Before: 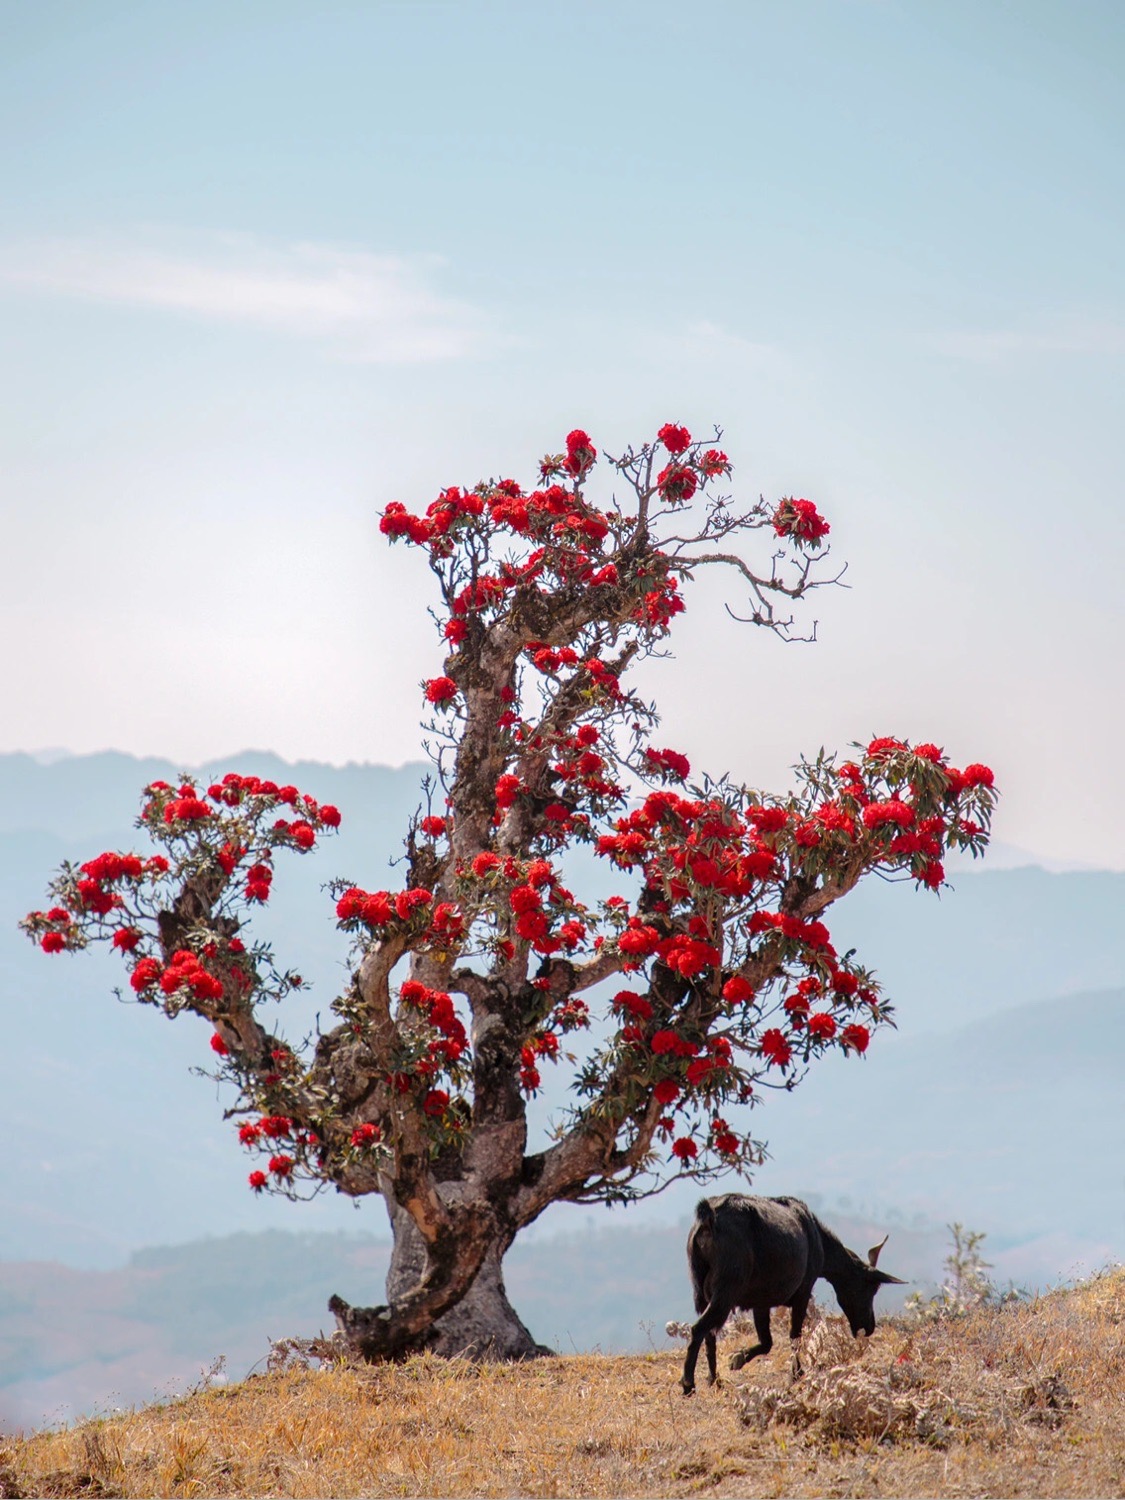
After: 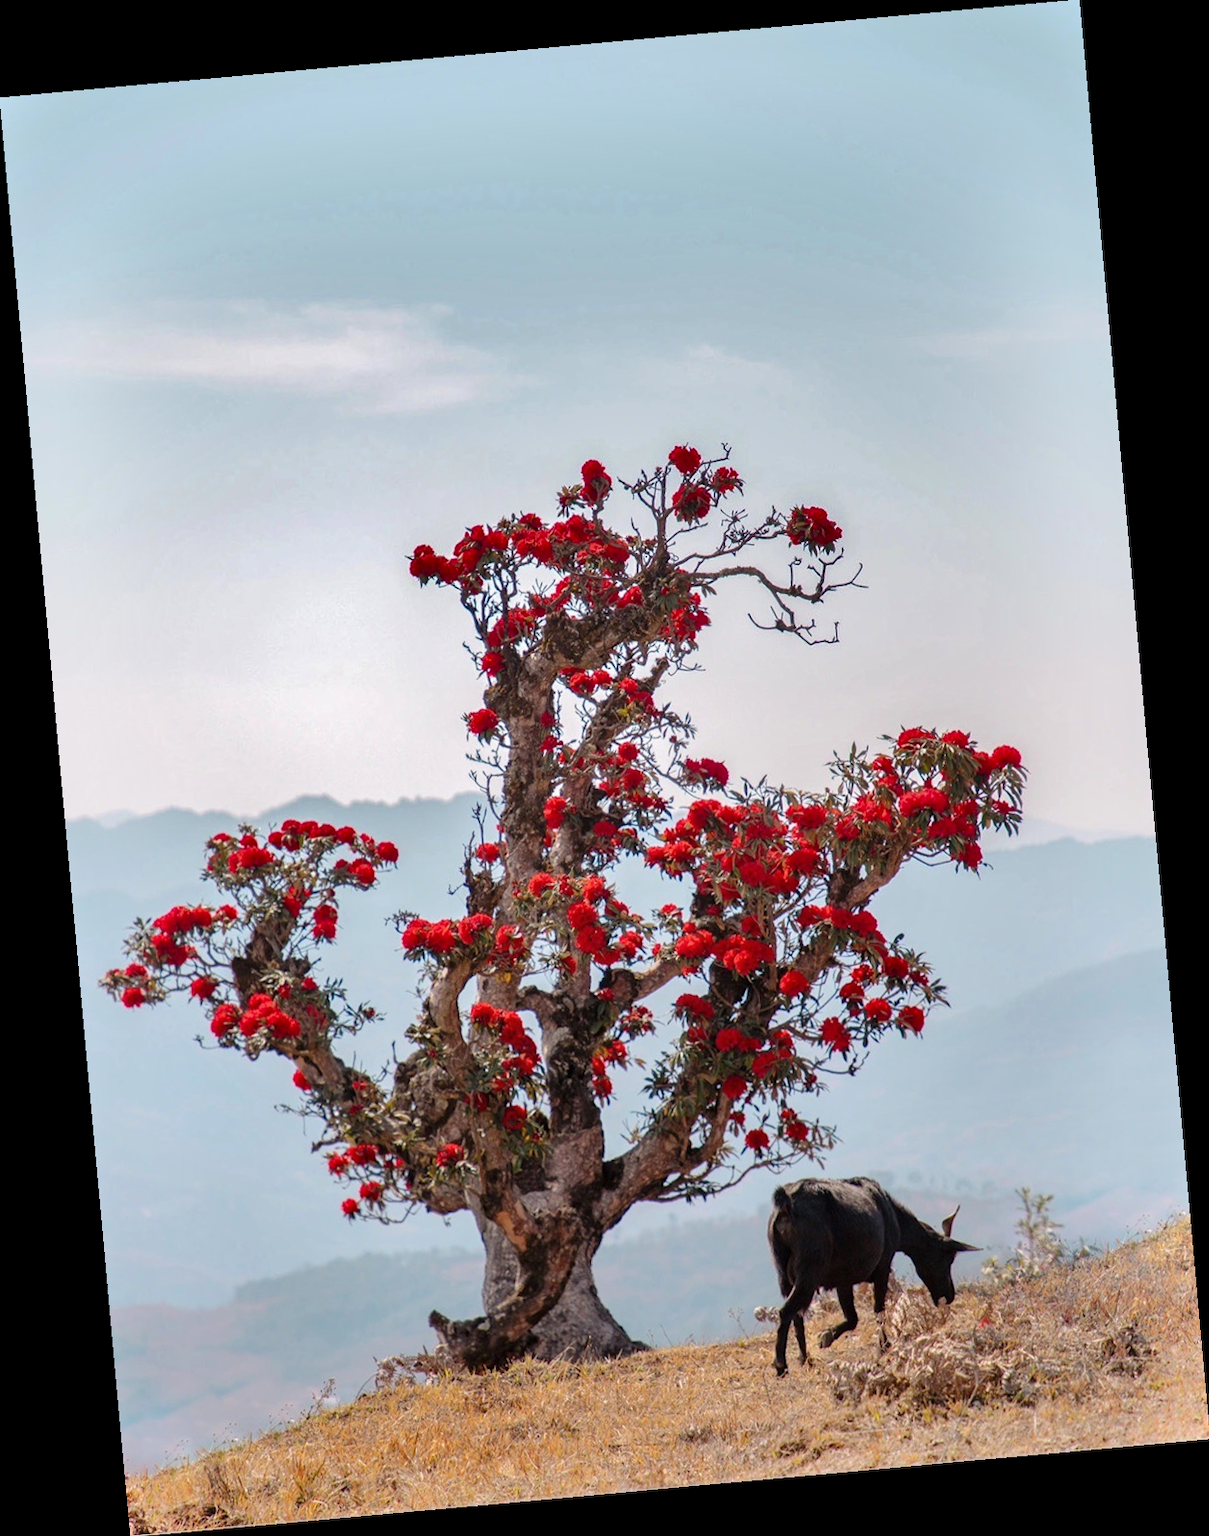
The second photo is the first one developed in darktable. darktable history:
rotate and perspective: rotation -5.2°, automatic cropping off
shadows and highlights: shadows 60, highlights -60.23, soften with gaussian
